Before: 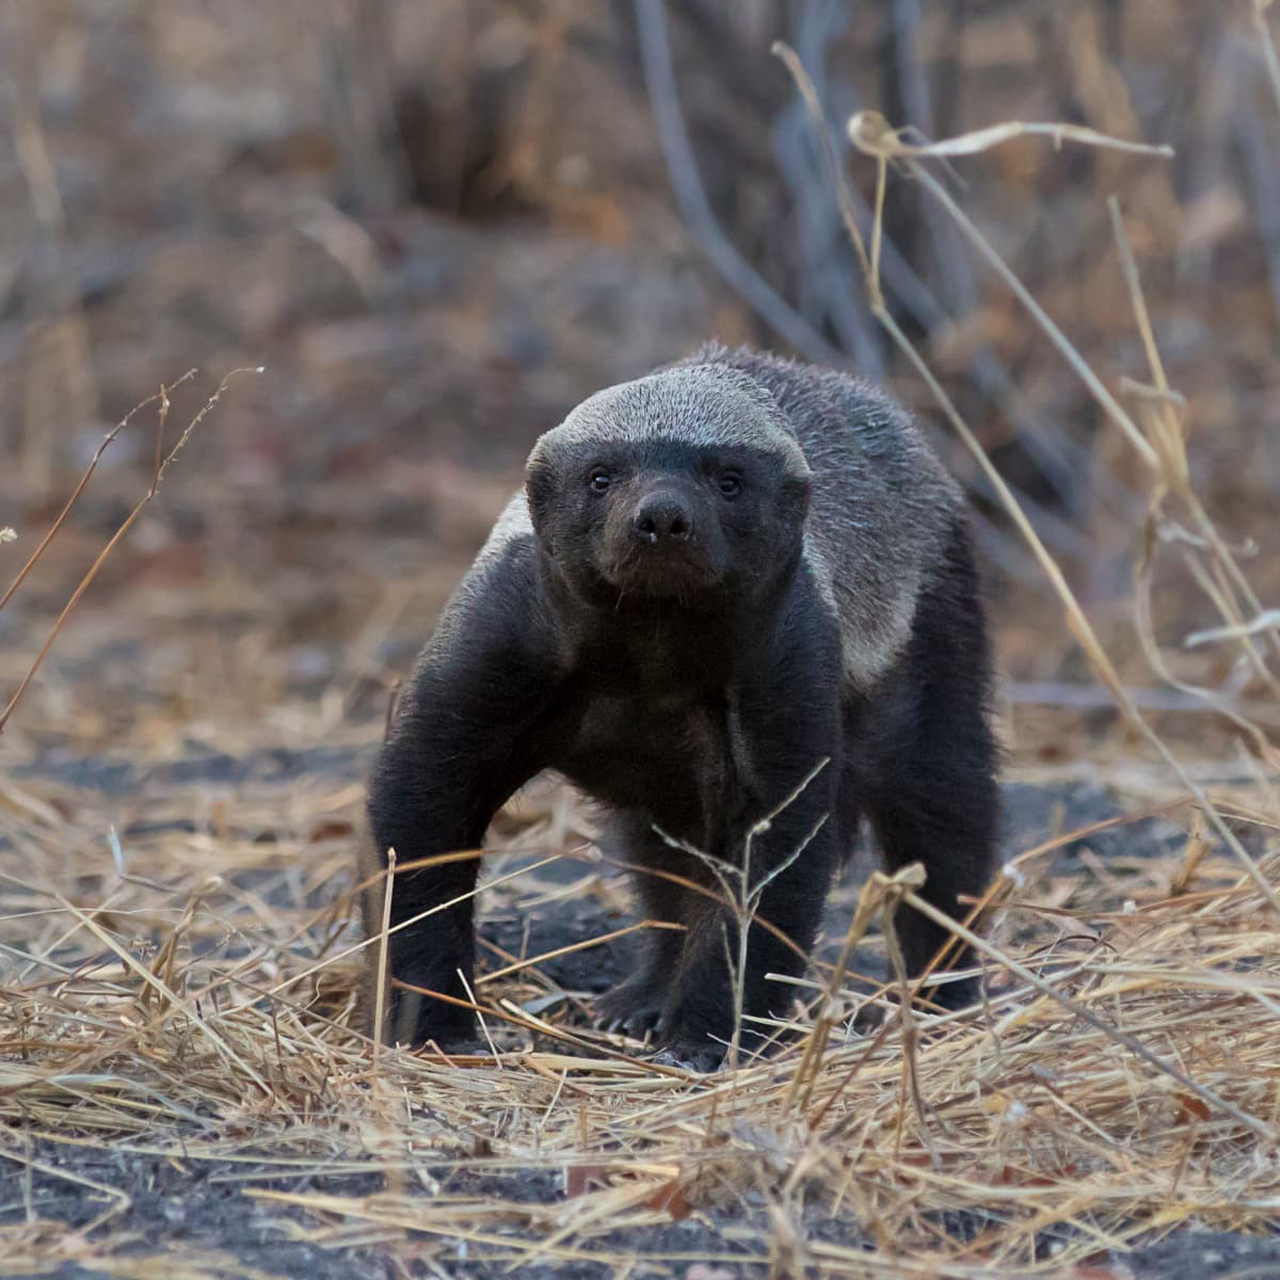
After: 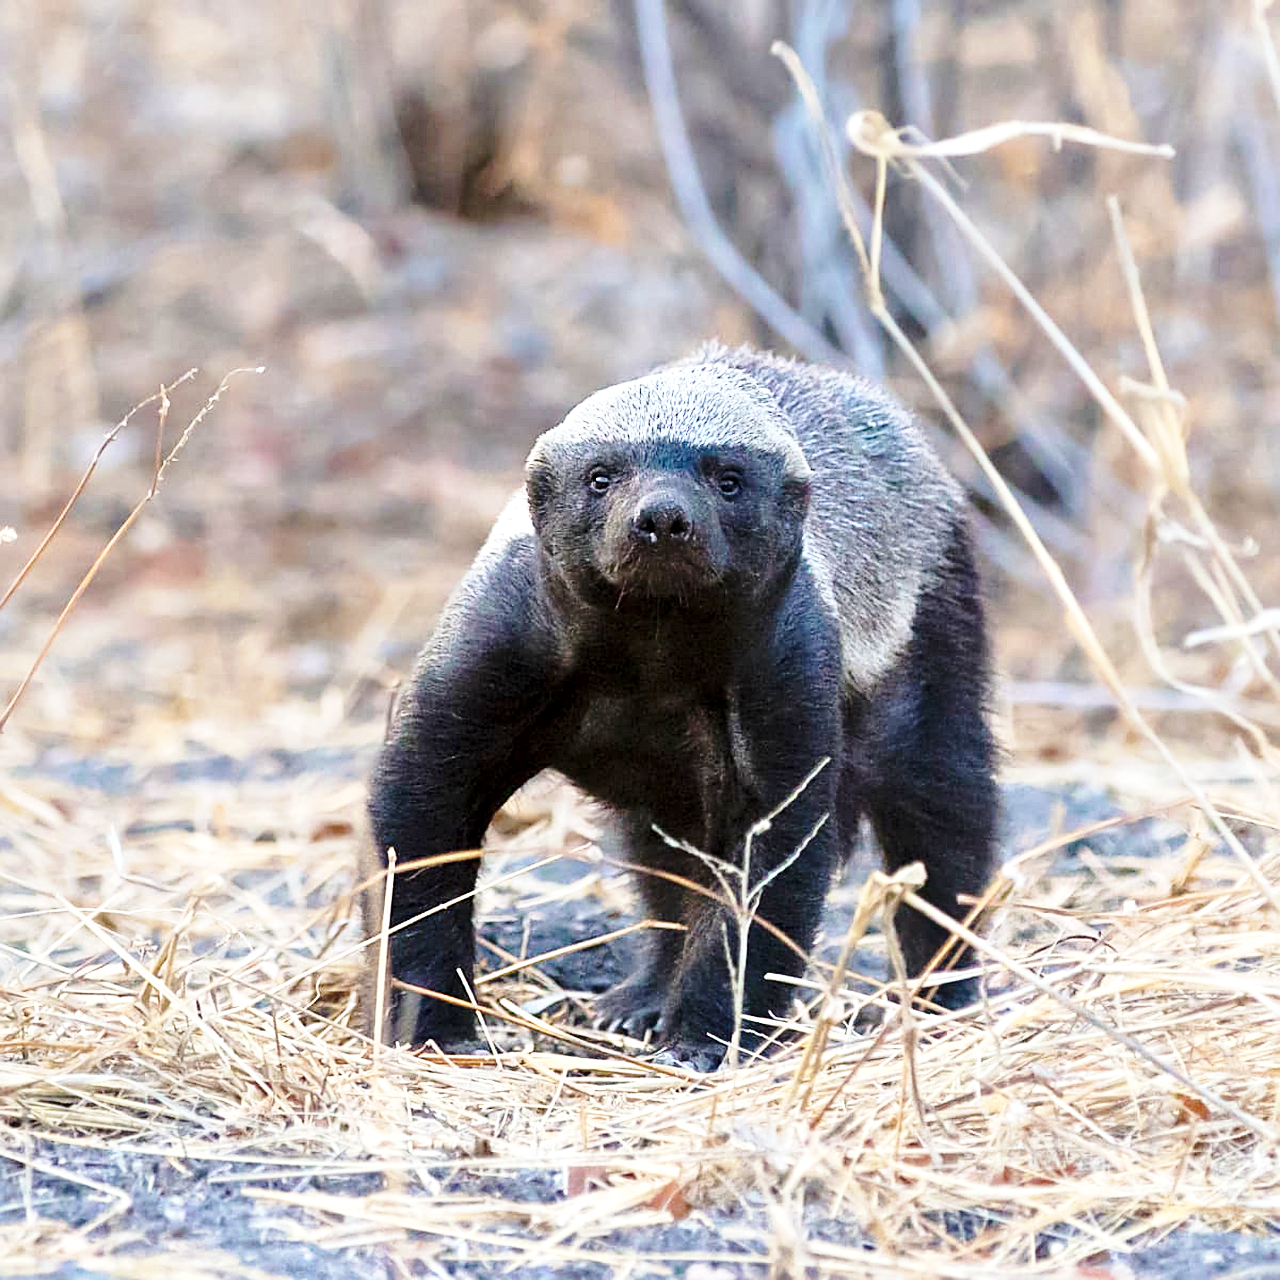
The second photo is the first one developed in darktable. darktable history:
exposure: black level correction 0.001, exposure 0.957 EV, compensate exposure bias true, compensate highlight preservation false
sharpen: amount 0.491
base curve: curves: ch0 [(0, 0) (0.028, 0.03) (0.121, 0.232) (0.46, 0.748) (0.859, 0.968) (1, 1)], preserve colors none
color zones: curves: ch0 [(0.068, 0.464) (0.25, 0.5) (0.48, 0.508) (0.75, 0.536) (0.886, 0.476) (0.967, 0.456)]; ch1 [(0.066, 0.456) (0.25, 0.5) (0.616, 0.508) (0.746, 0.56) (0.934, 0.444)]
